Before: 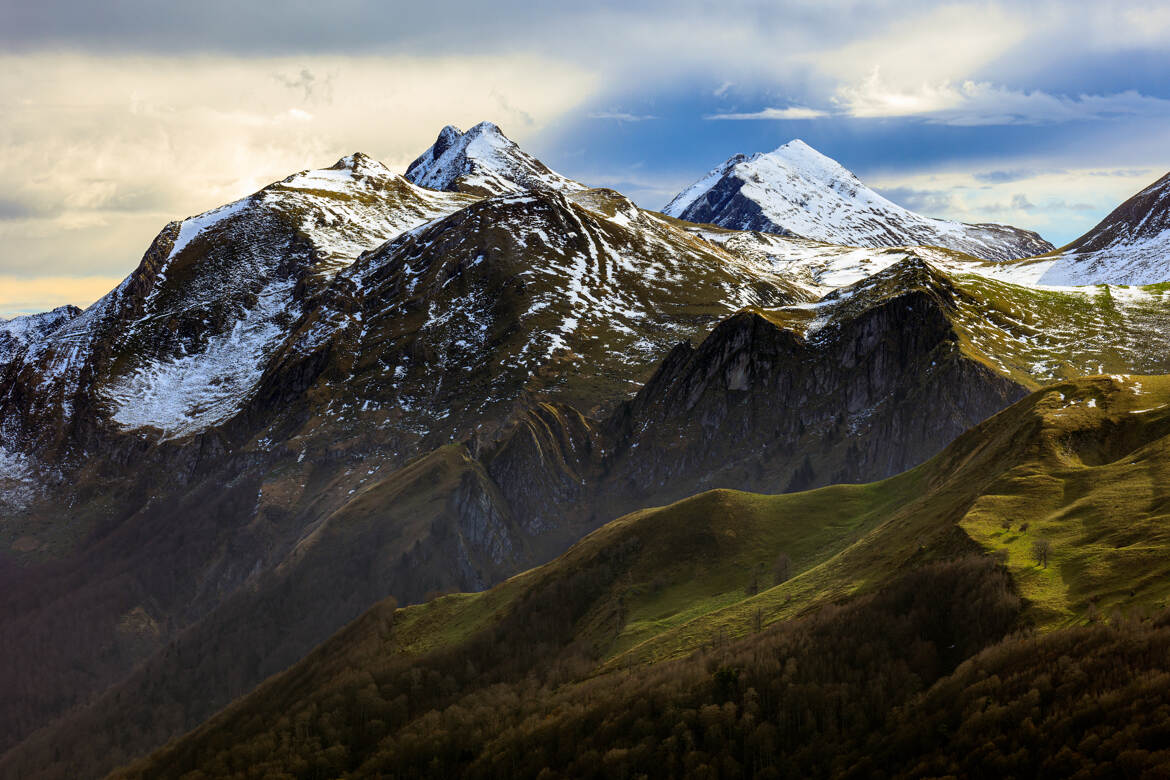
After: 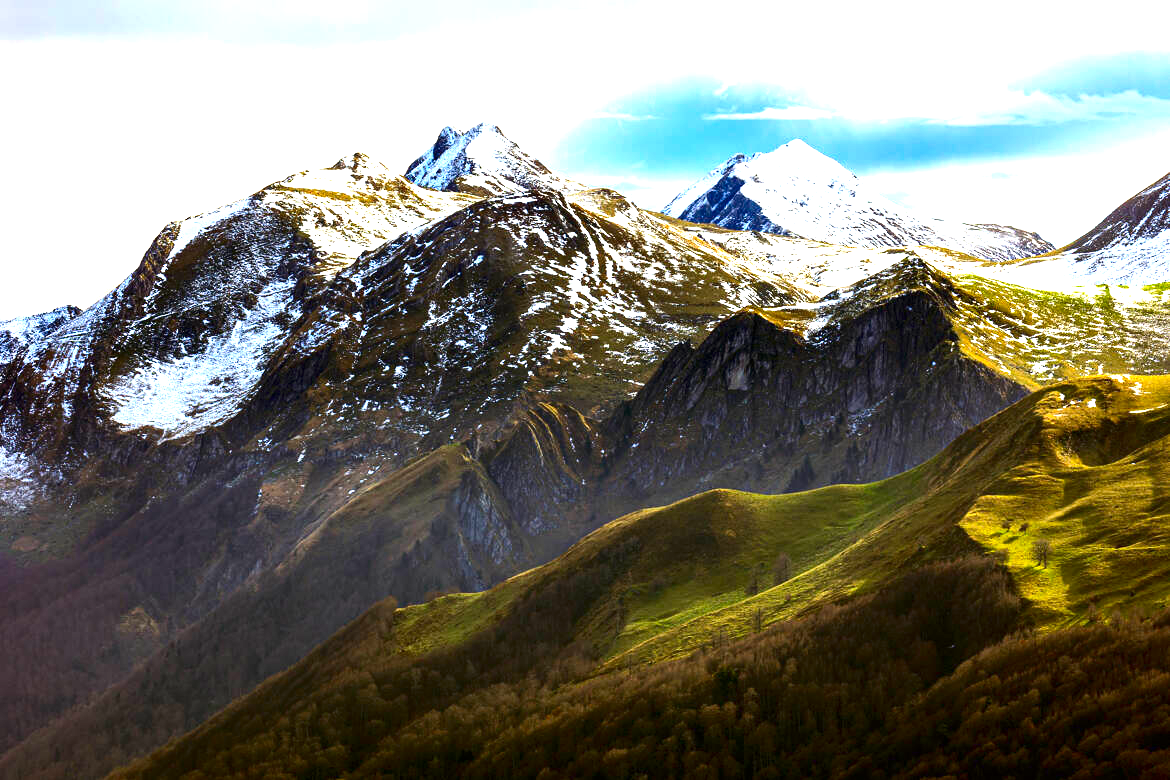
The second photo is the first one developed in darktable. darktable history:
exposure: black level correction 0, exposure 1.708 EV, compensate highlight preservation false
contrast brightness saturation: contrast 0.122, brightness -0.119, saturation 0.202
